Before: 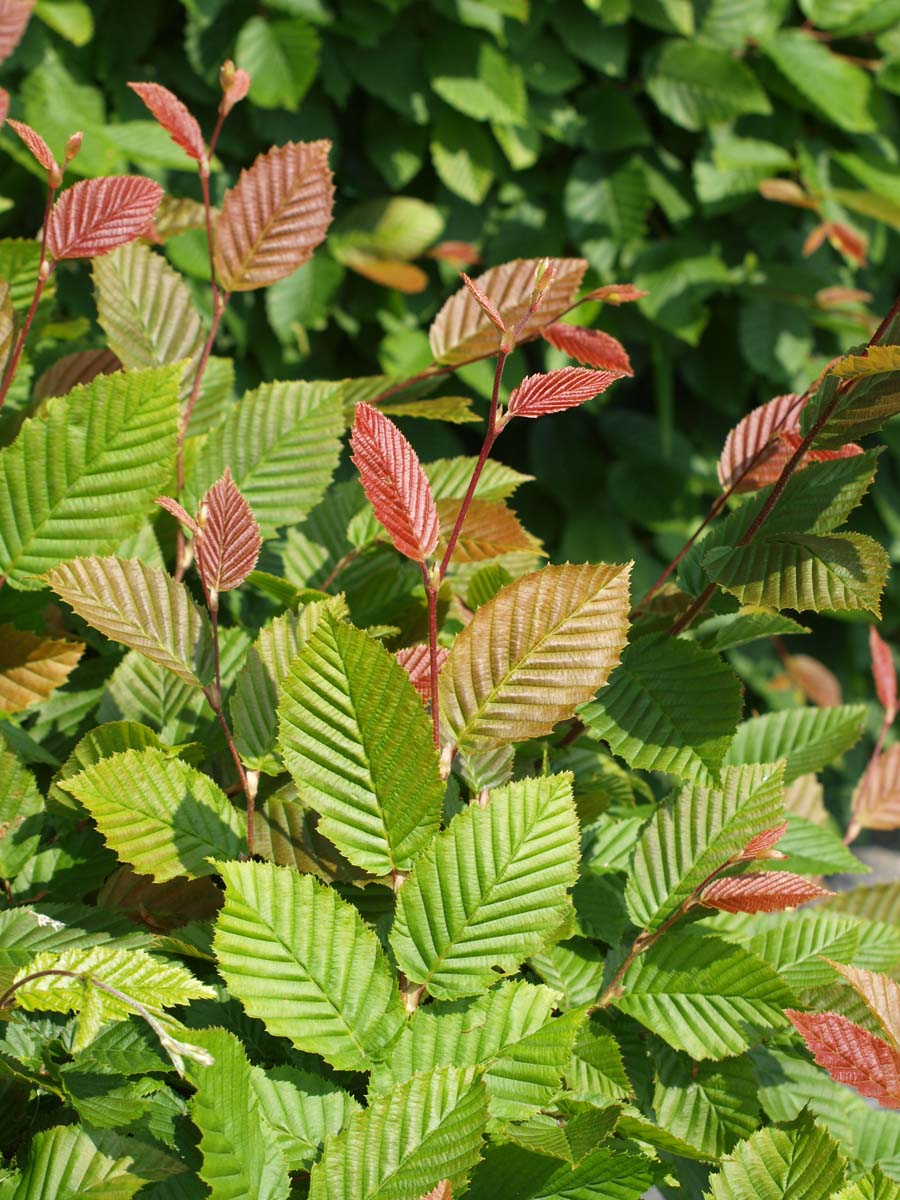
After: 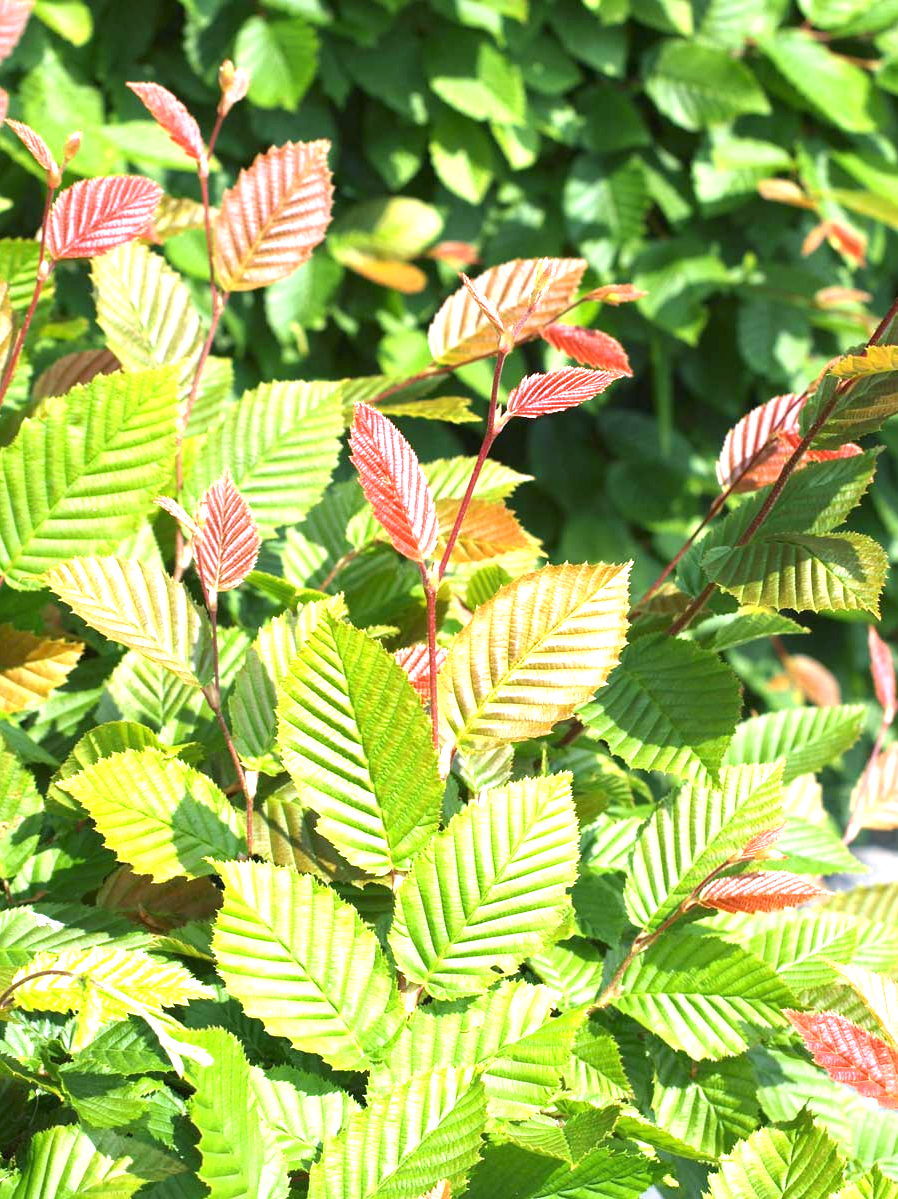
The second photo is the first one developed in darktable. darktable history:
white balance: red 0.967, blue 1.119, emerald 0.756
crop and rotate: left 0.126%
exposure: black level correction 0, exposure 1.45 EV, compensate exposure bias true, compensate highlight preservation false
